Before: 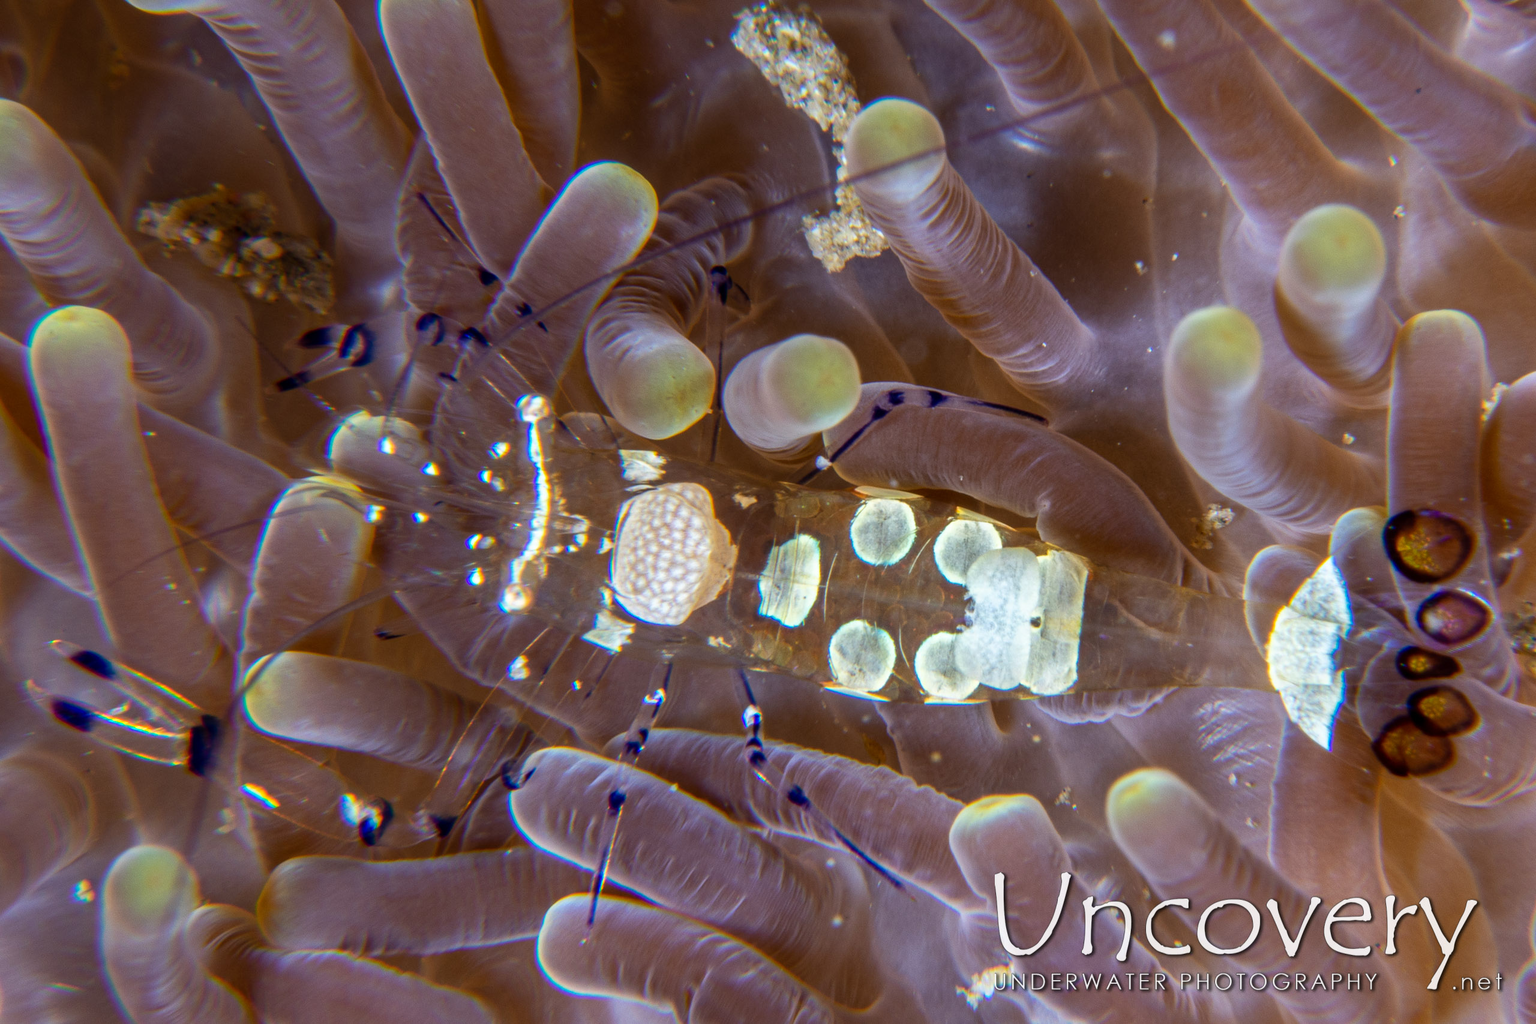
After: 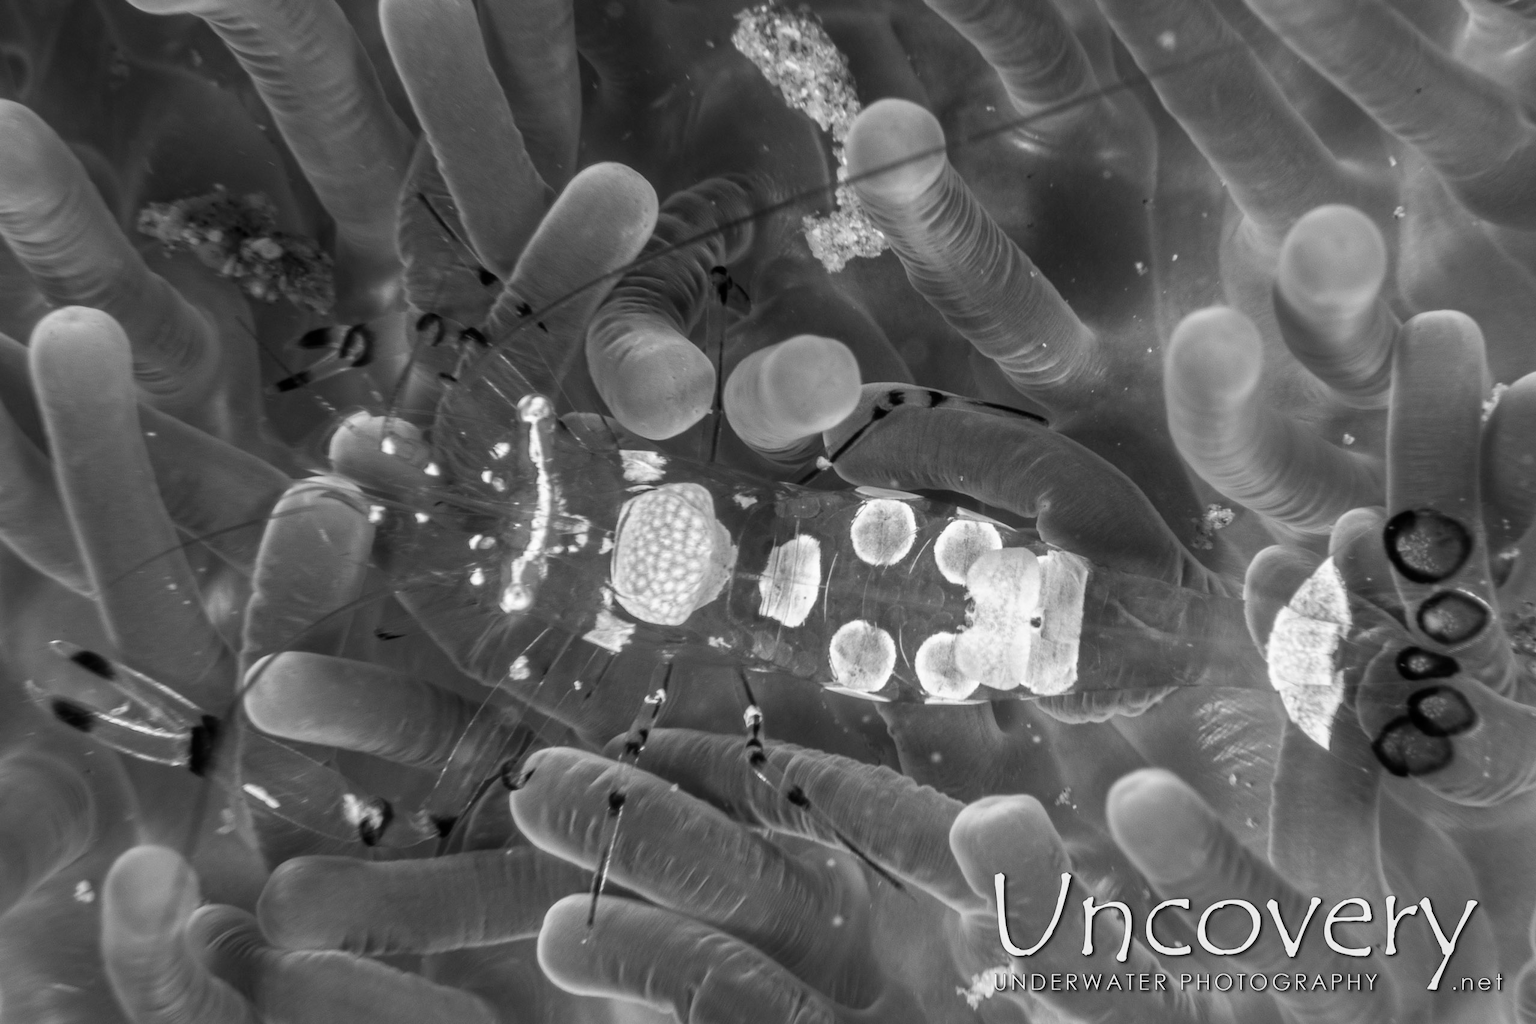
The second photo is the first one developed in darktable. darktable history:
white balance: red 0.974, blue 1.044
monochrome: on, module defaults
